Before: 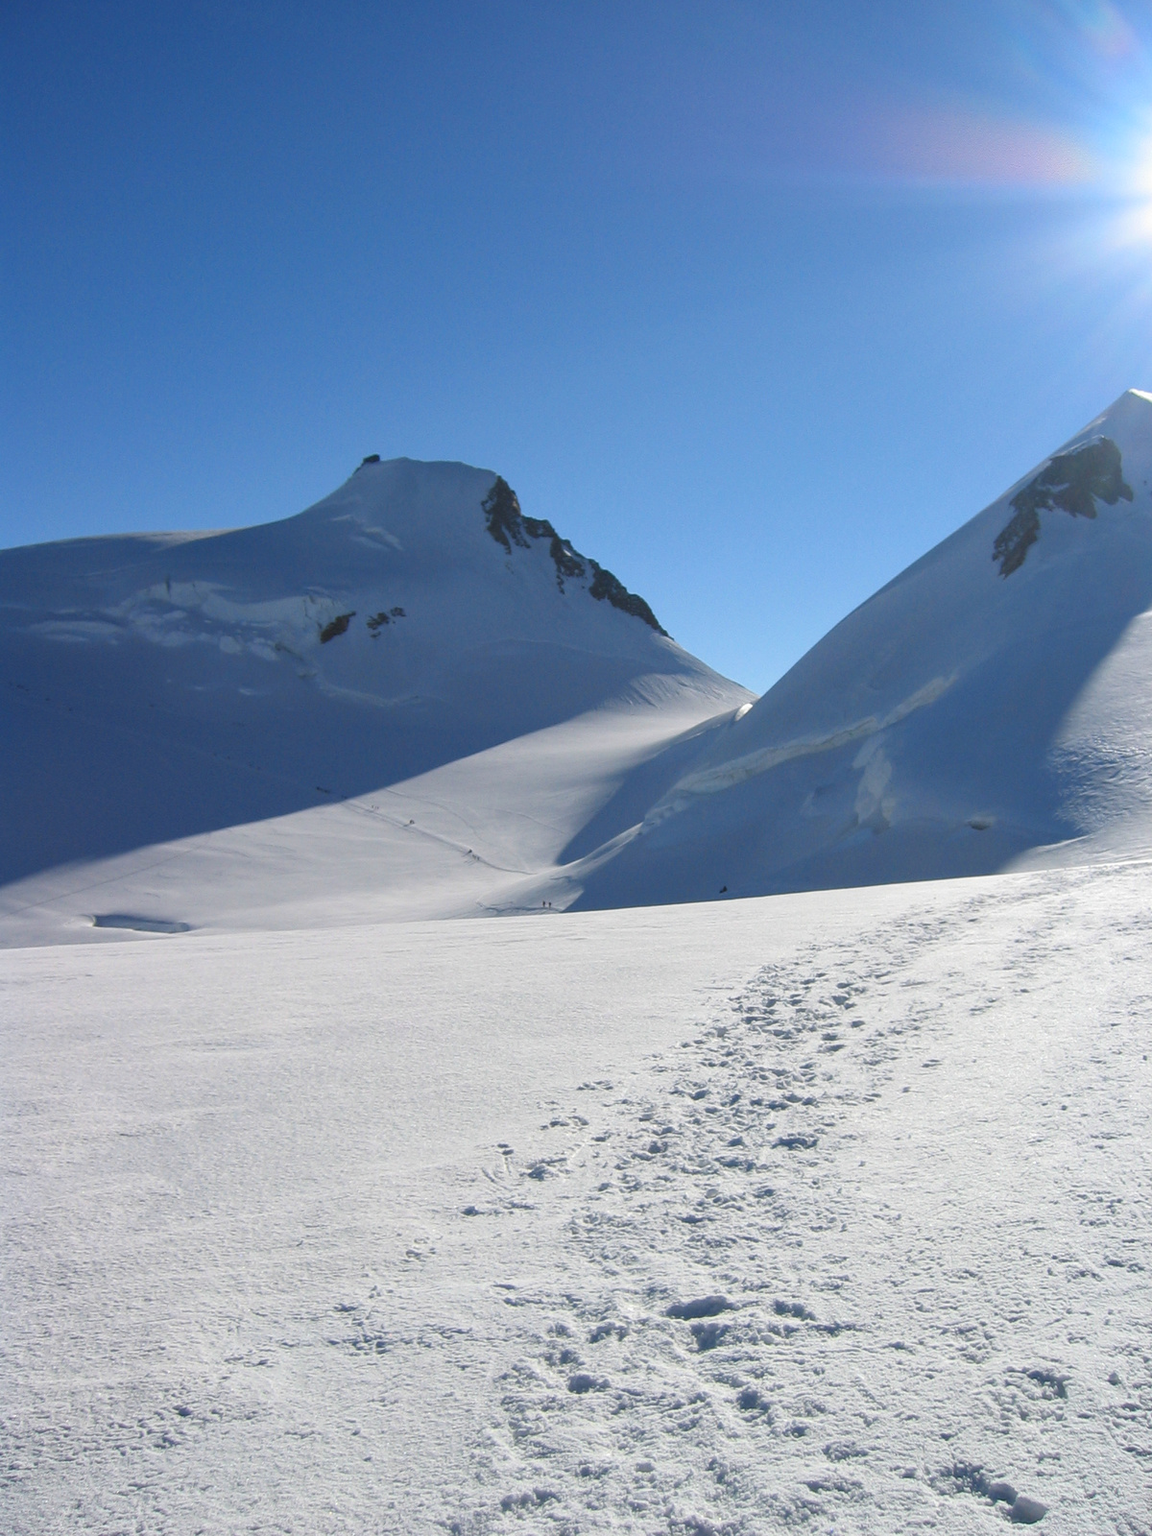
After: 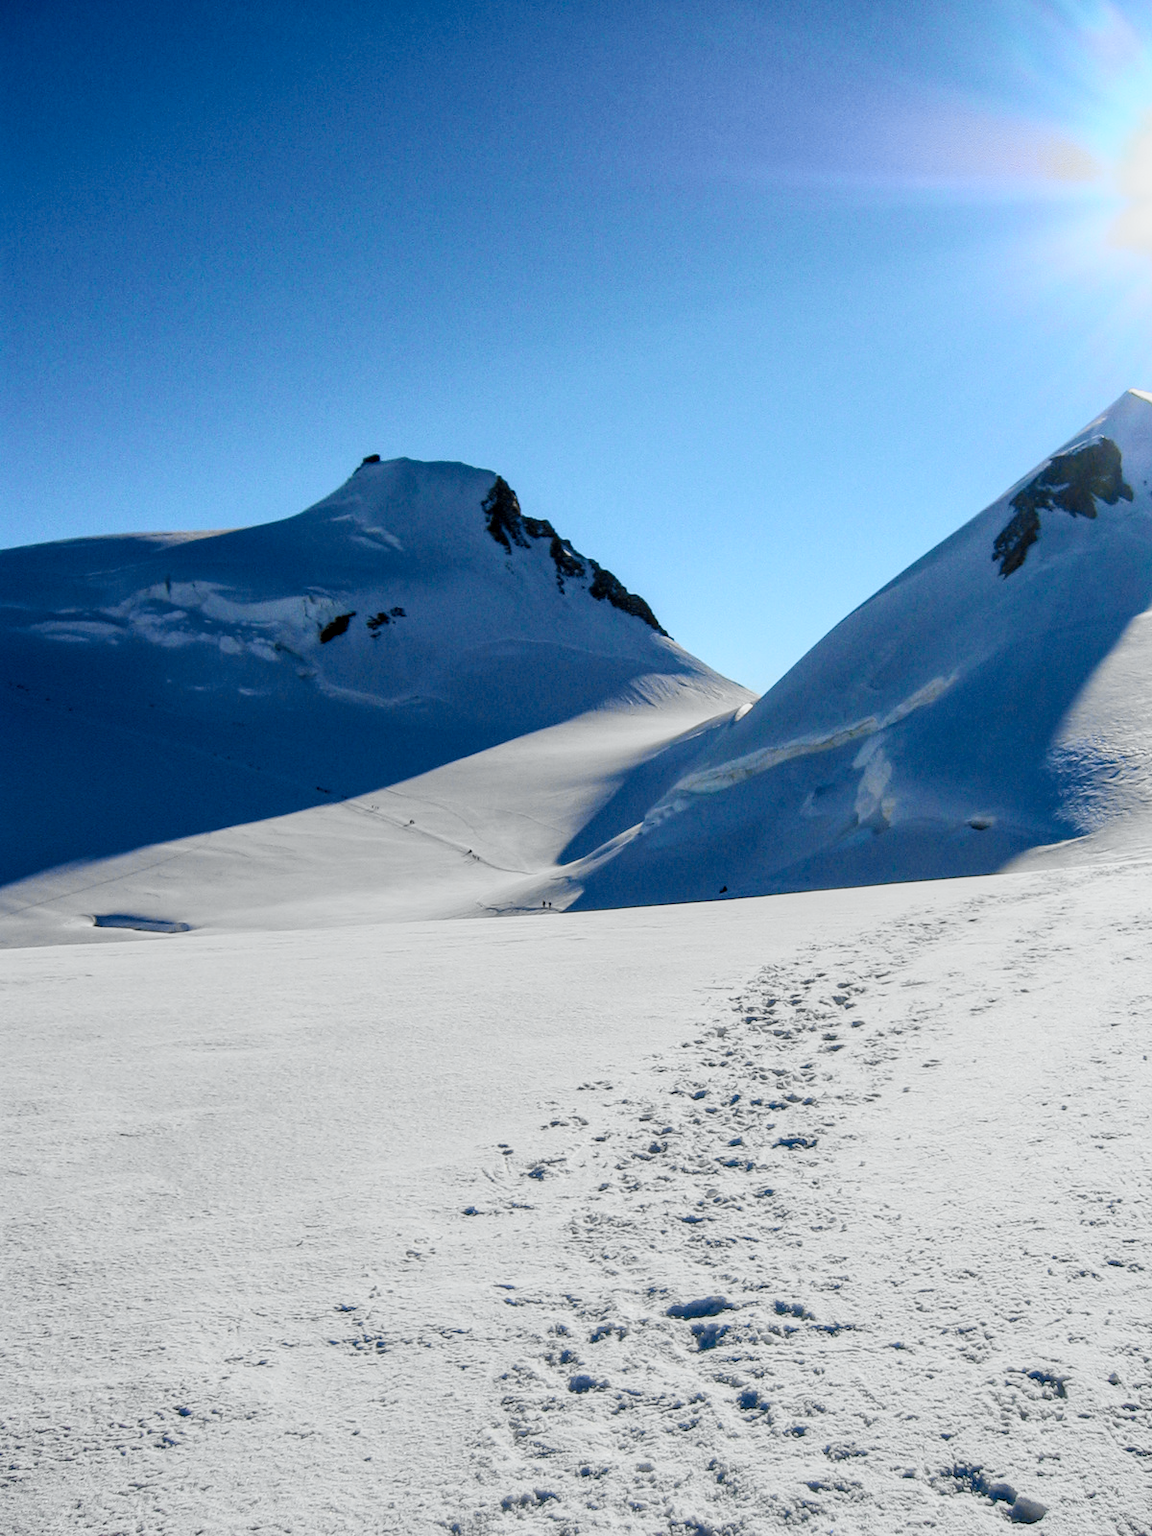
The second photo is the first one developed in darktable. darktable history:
local contrast: detail 130%
levels: levels [0.016, 0.484, 0.953]
color zones: curves: ch0 [(0, 0.485) (0.178, 0.476) (0.261, 0.623) (0.411, 0.403) (0.708, 0.603) (0.934, 0.412)]; ch1 [(0.003, 0.485) (0.149, 0.496) (0.229, 0.584) (0.326, 0.551) (0.484, 0.262) (0.757, 0.643)]
filmic rgb: middle gray luminance 30%, black relative exposure -9 EV, white relative exposure 7 EV, threshold 6 EV, target black luminance 0%, hardness 2.94, latitude 2.04%, contrast 0.963, highlights saturation mix 5%, shadows ↔ highlights balance 12.16%, add noise in highlights 0, preserve chrominance no, color science v3 (2019), use custom middle-gray values true, iterations of high-quality reconstruction 0, contrast in highlights soft, enable highlight reconstruction true
contrast brightness saturation: contrast 0.05
tone curve: curves: ch0 [(0, 0.015) (0.037, 0.022) (0.131, 0.116) (0.316, 0.345) (0.49, 0.615) (0.677, 0.82) (0.813, 0.891) (1, 0.955)]; ch1 [(0, 0) (0.366, 0.367) (0.475, 0.462) (0.494, 0.496) (0.504, 0.497) (0.554, 0.571) (0.618, 0.668) (1, 1)]; ch2 [(0, 0) (0.333, 0.346) (0.375, 0.375) (0.435, 0.424) (0.476, 0.492) (0.502, 0.499) (0.525, 0.522) (0.558, 0.575) (0.614, 0.656) (1, 1)], color space Lab, independent channels, preserve colors none
